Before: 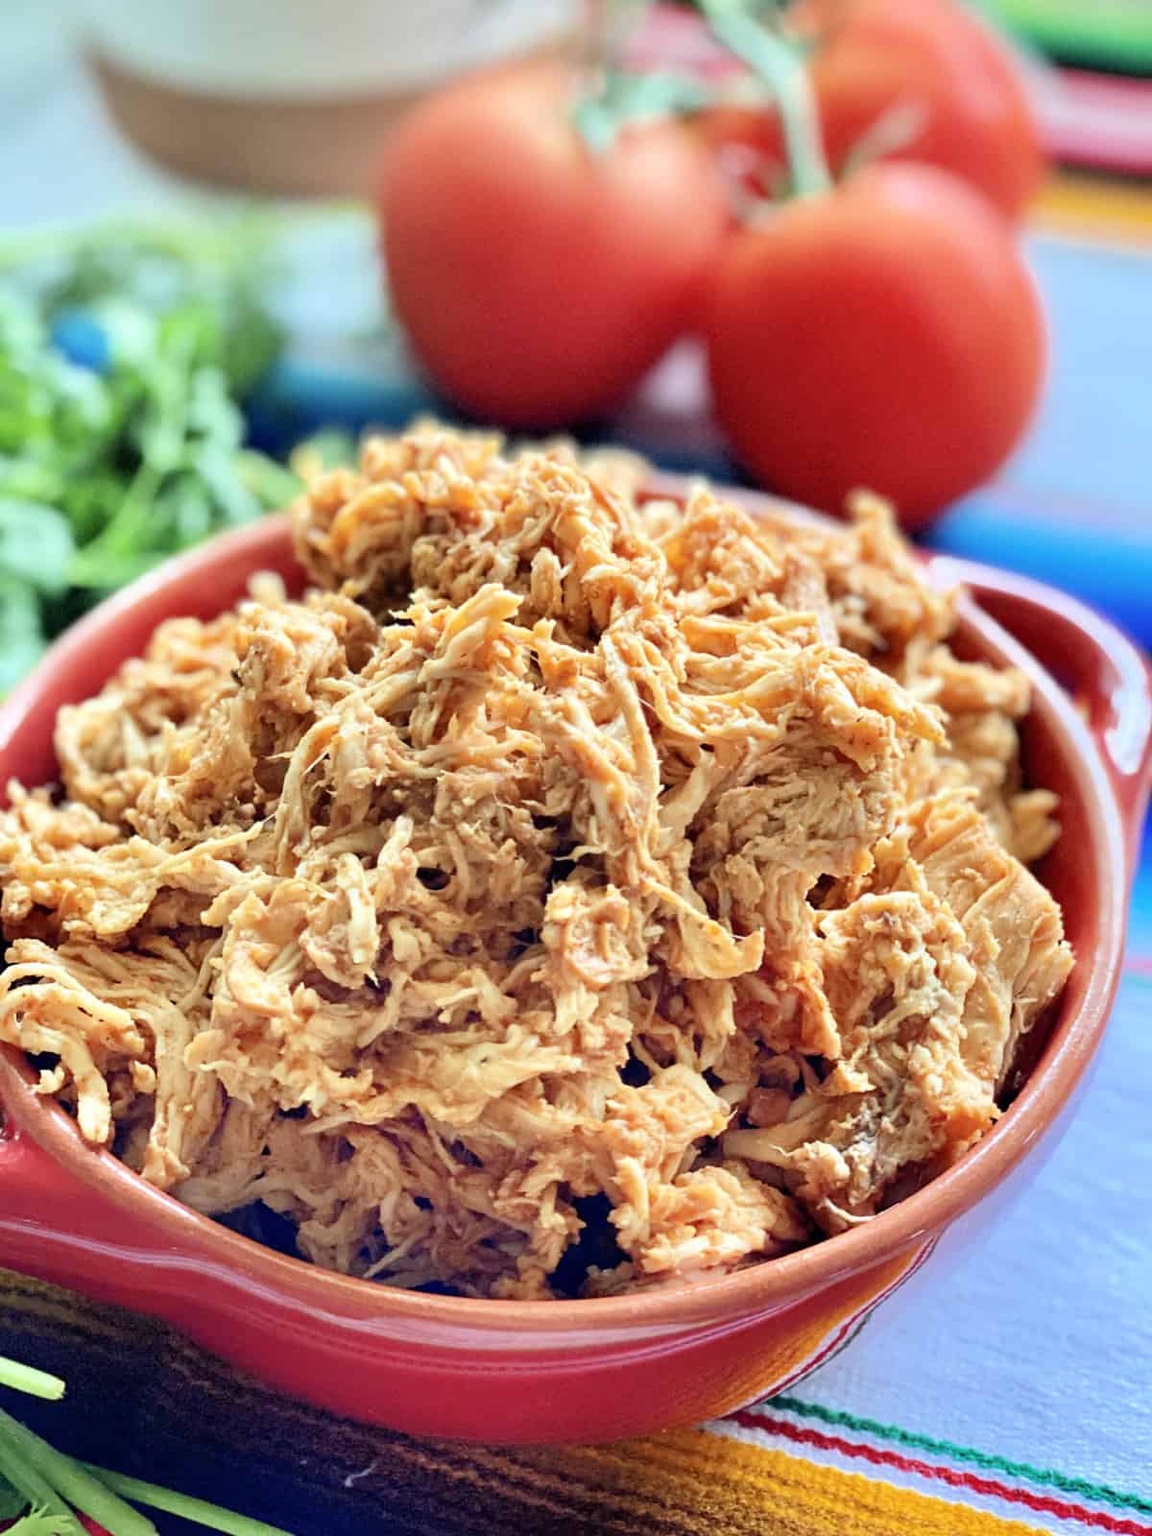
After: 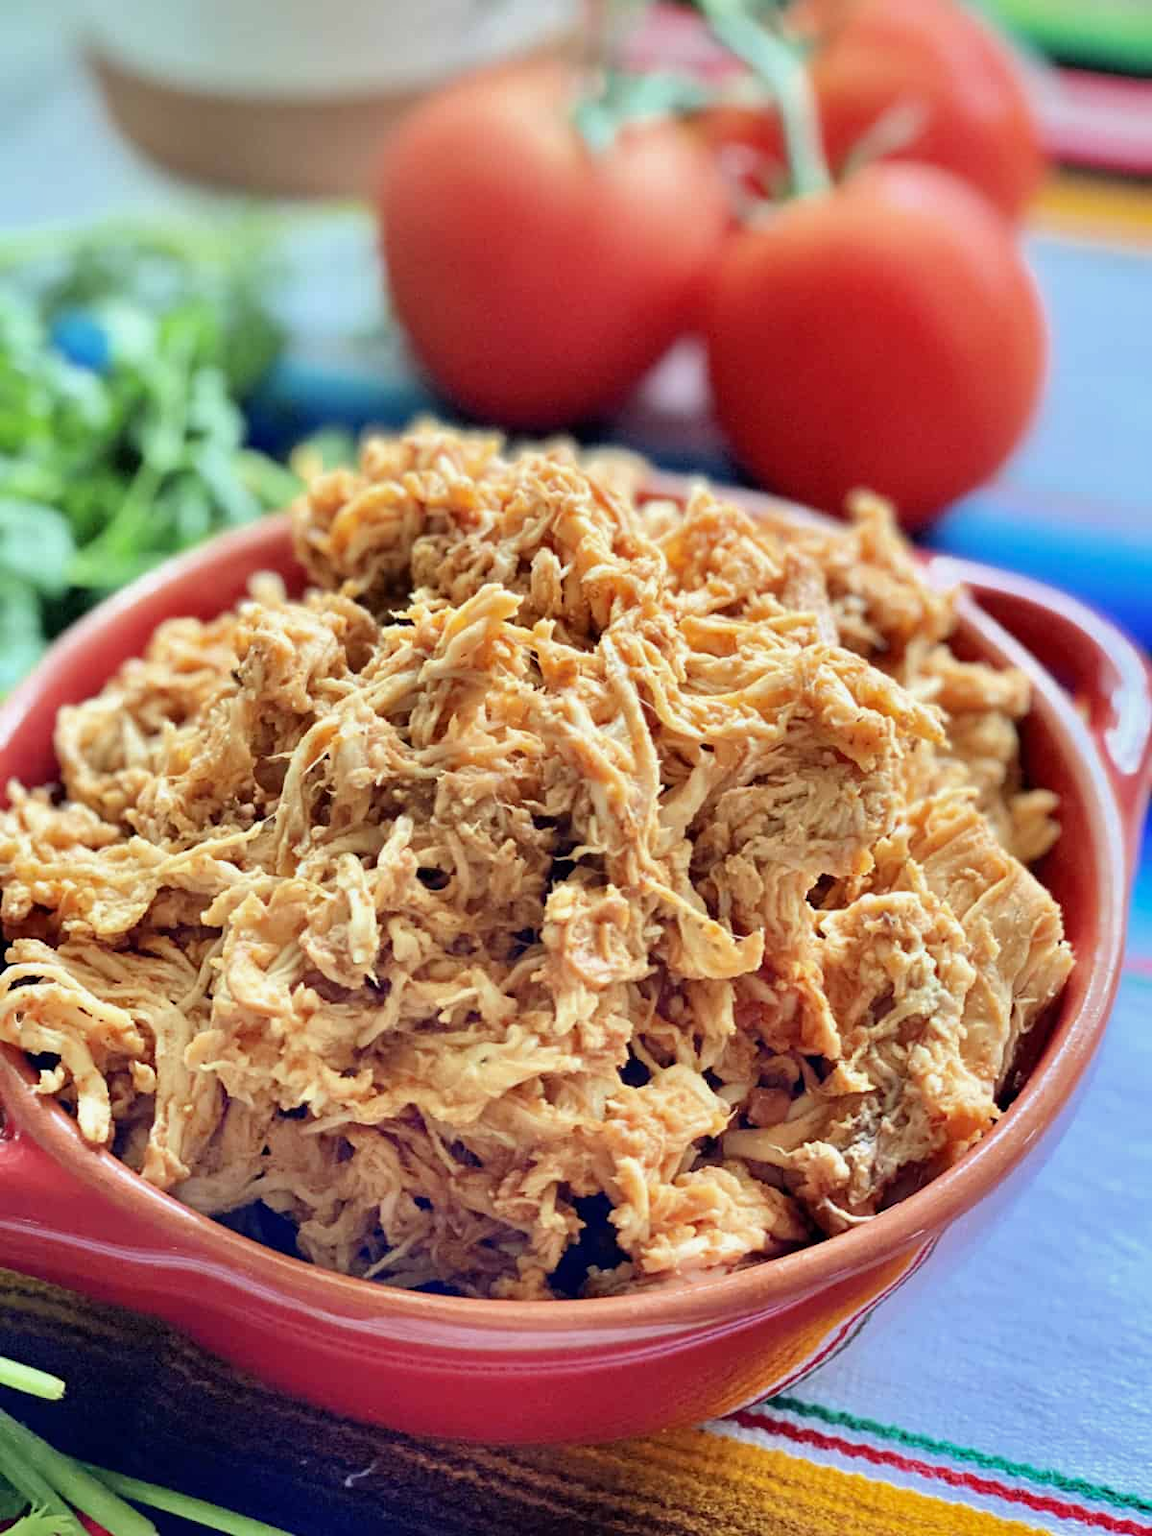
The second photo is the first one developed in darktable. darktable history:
shadows and highlights: shadows -20, white point adjustment -2, highlights -35
